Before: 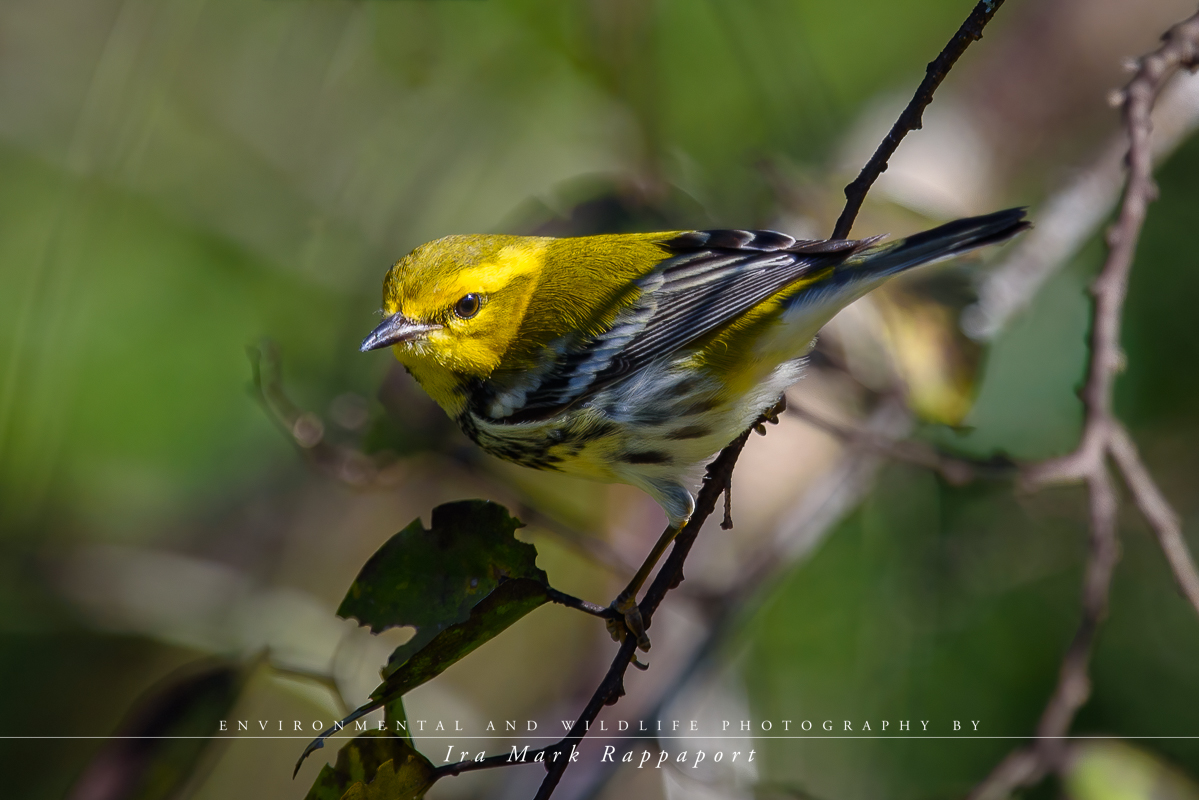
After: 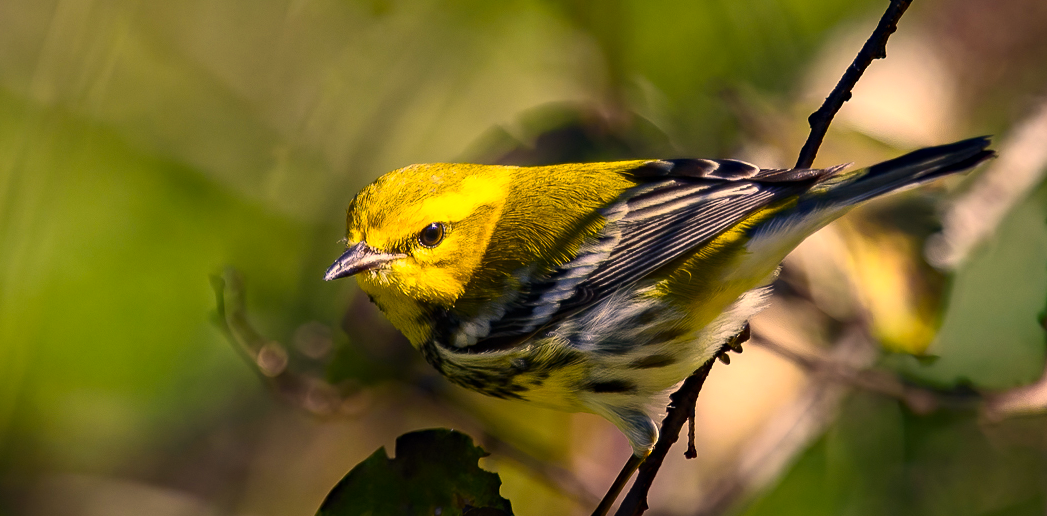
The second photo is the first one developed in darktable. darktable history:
crop: left 3.015%, top 8.969%, right 9.647%, bottom 26.457%
exposure: exposure 0.197 EV, compensate highlight preservation false
contrast brightness saturation: contrast 0.24, brightness 0.09
color correction: highlights a* 15, highlights b* 31.55
haze removal: compatibility mode true, adaptive false
